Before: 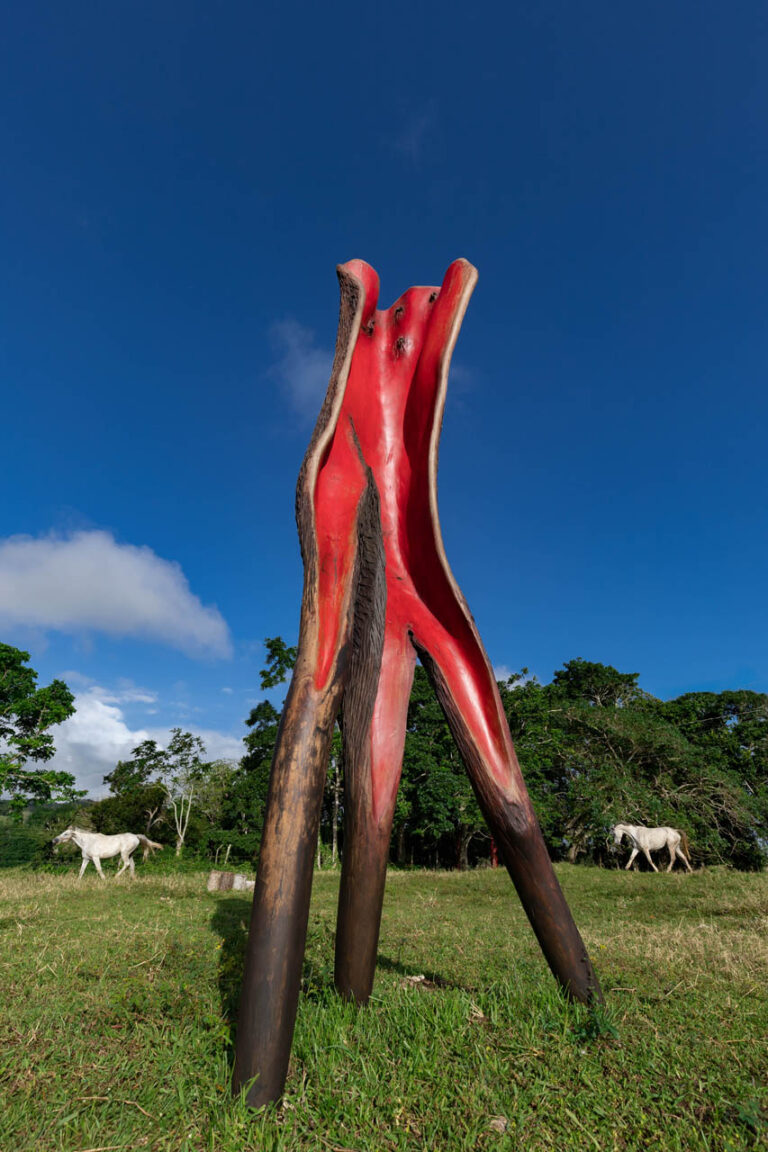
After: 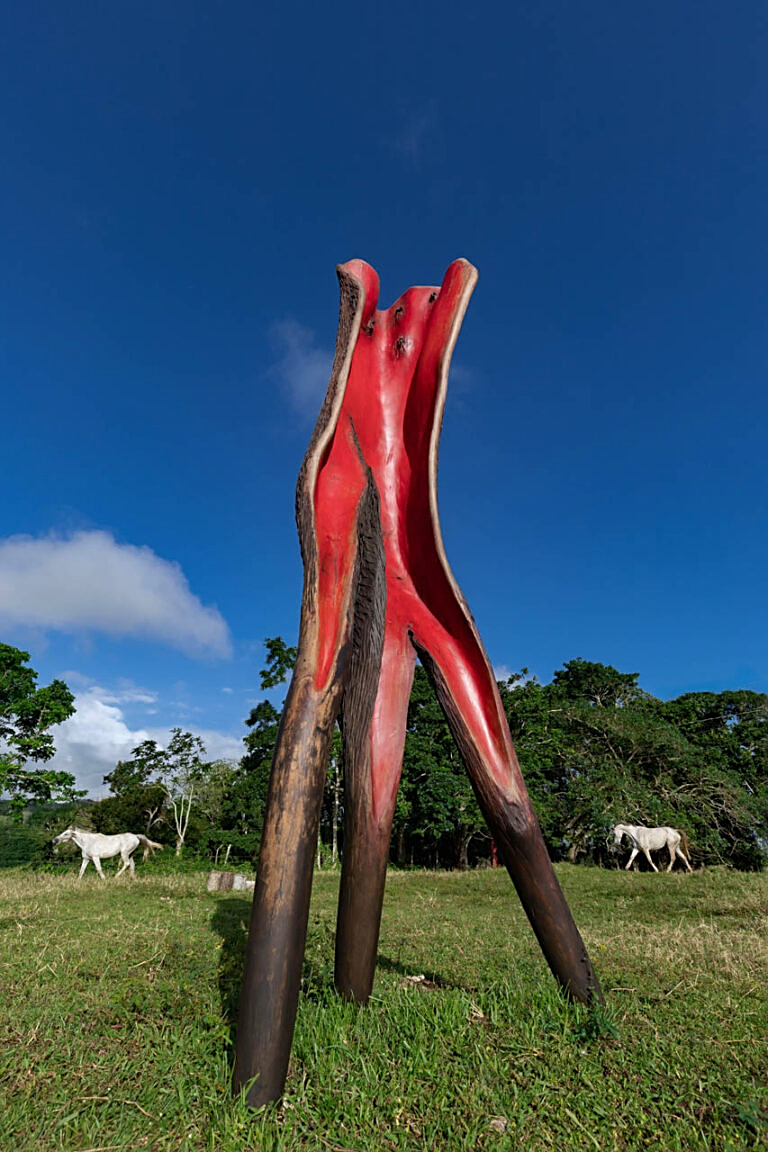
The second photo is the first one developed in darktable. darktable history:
white balance: red 0.982, blue 1.018
sharpen: on, module defaults
